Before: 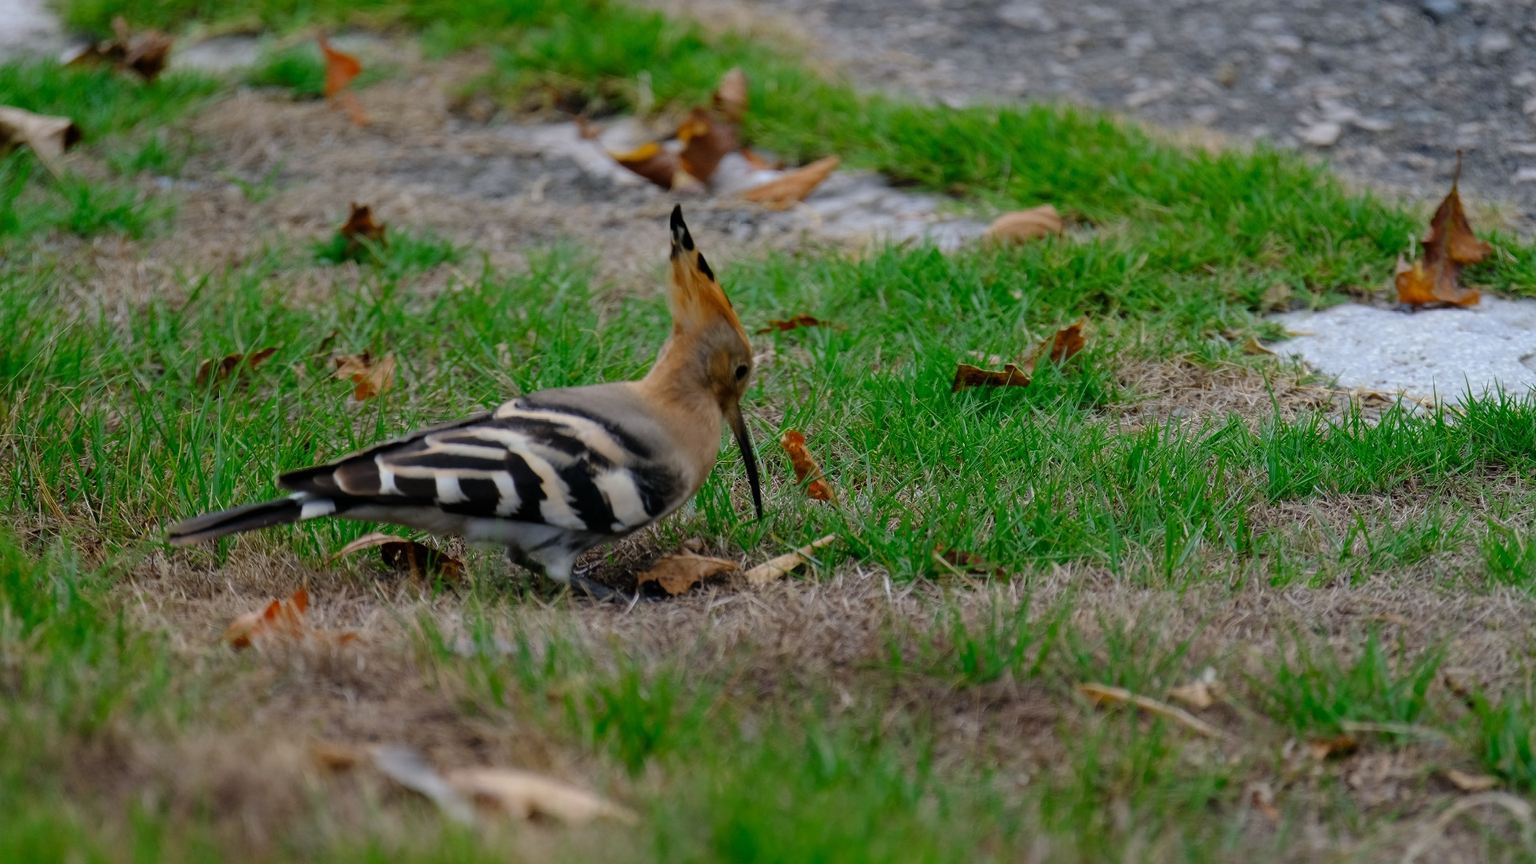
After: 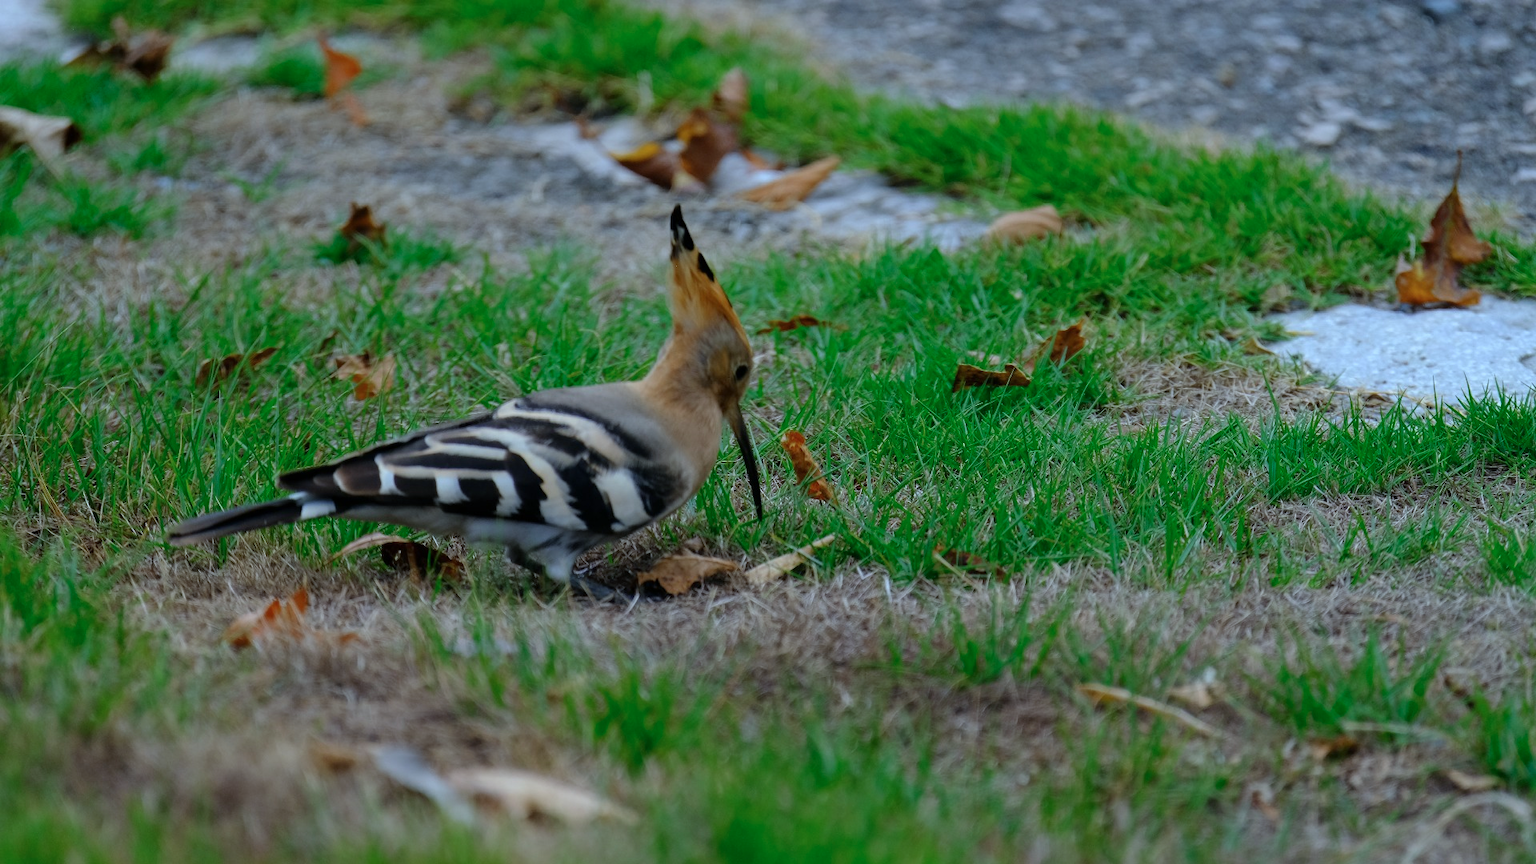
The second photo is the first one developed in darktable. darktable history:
white balance: red 0.986, blue 1.01
color calibration: illuminant F (fluorescent), F source F9 (Cool White Deluxe 4150 K) – high CRI, x 0.374, y 0.373, temperature 4158.34 K
